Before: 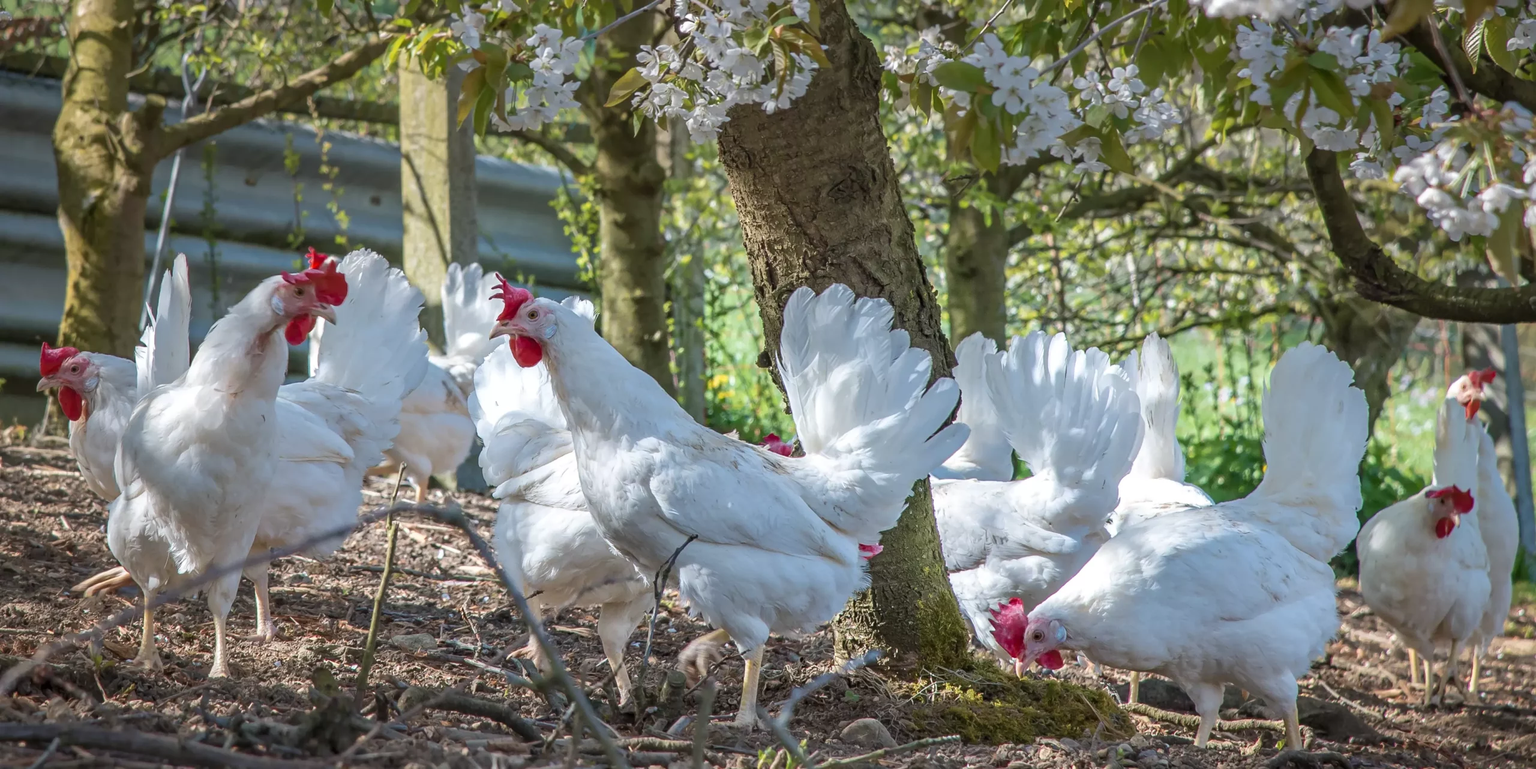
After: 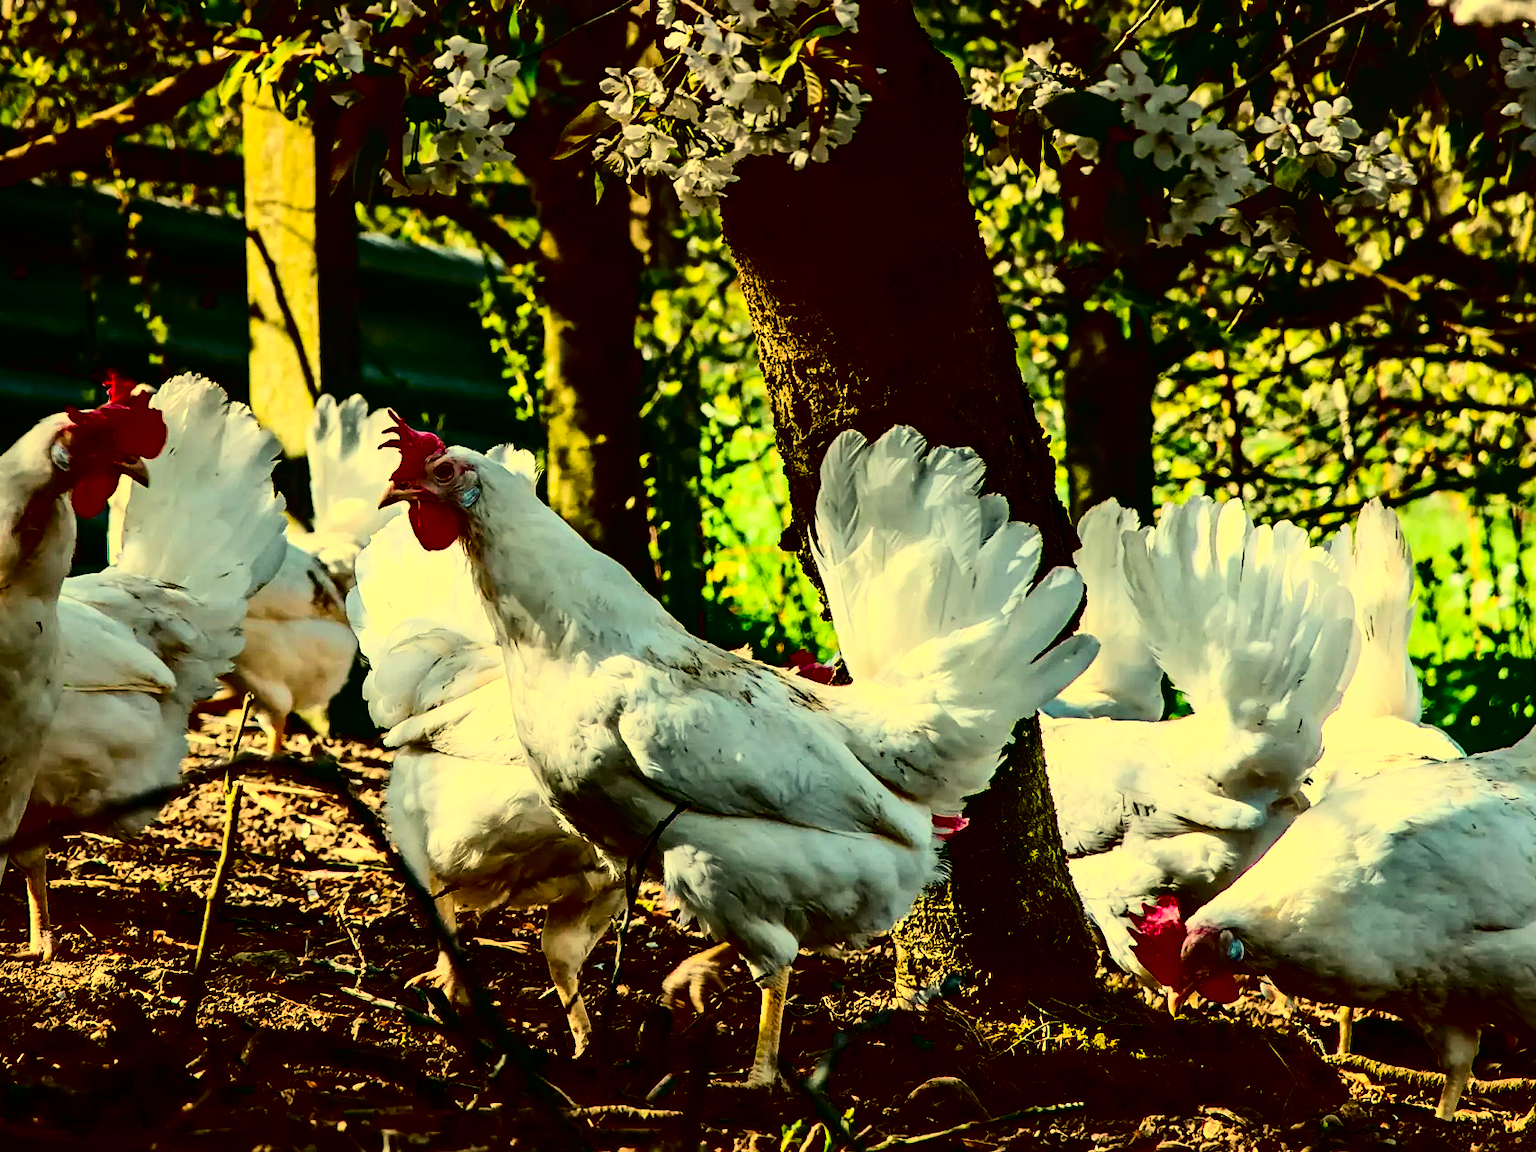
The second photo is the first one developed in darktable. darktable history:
white balance: red 1.08, blue 0.791
crop and rotate: left 15.446%, right 17.836%
contrast brightness saturation: contrast 0.77, brightness -1, saturation 1
